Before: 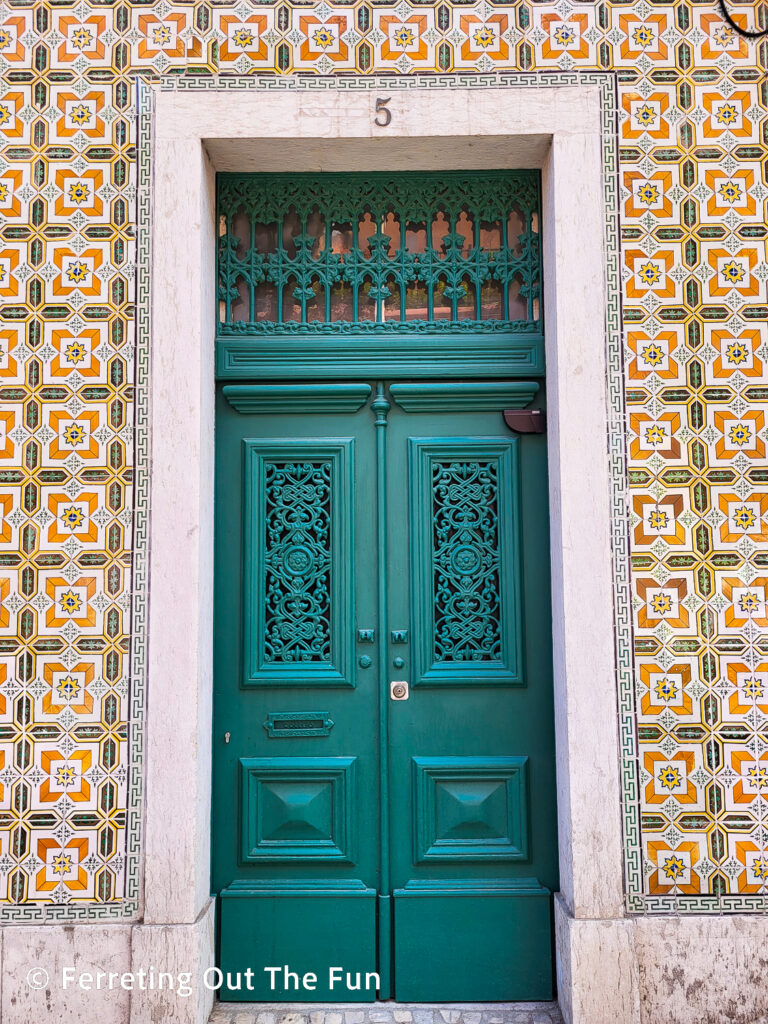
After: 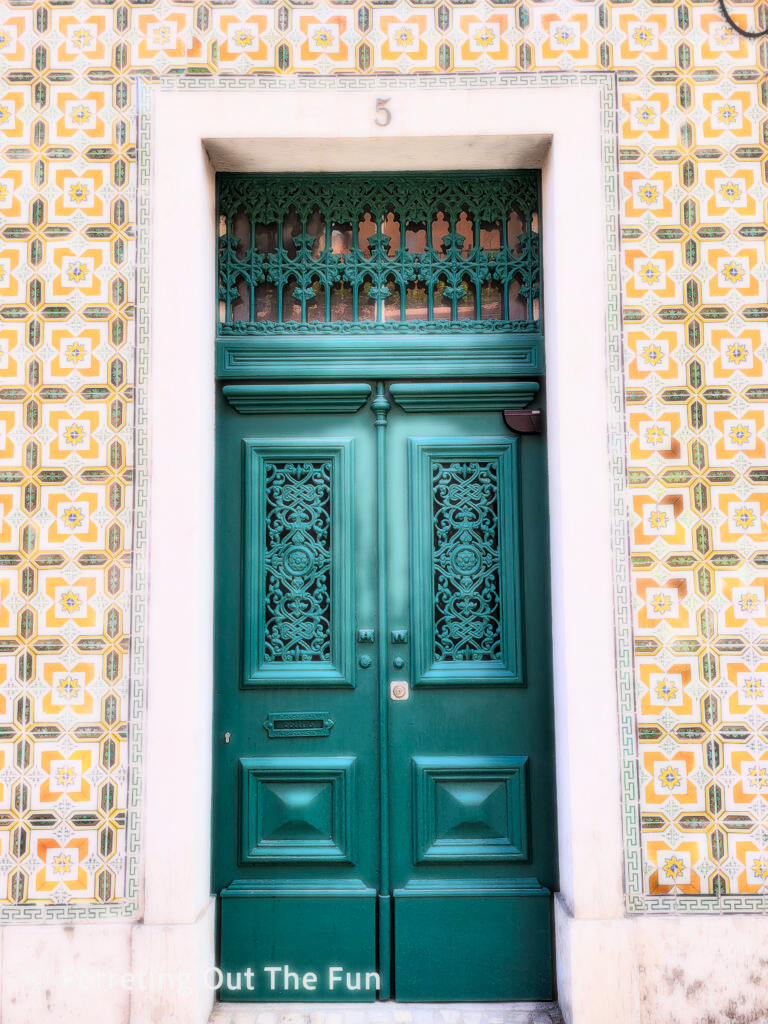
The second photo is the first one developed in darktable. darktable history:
filmic rgb: black relative exposure -7.32 EV, white relative exposure 5.09 EV, hardness 3.2
bloom: size 0%, threshold 54.82%, strength 8.31%
